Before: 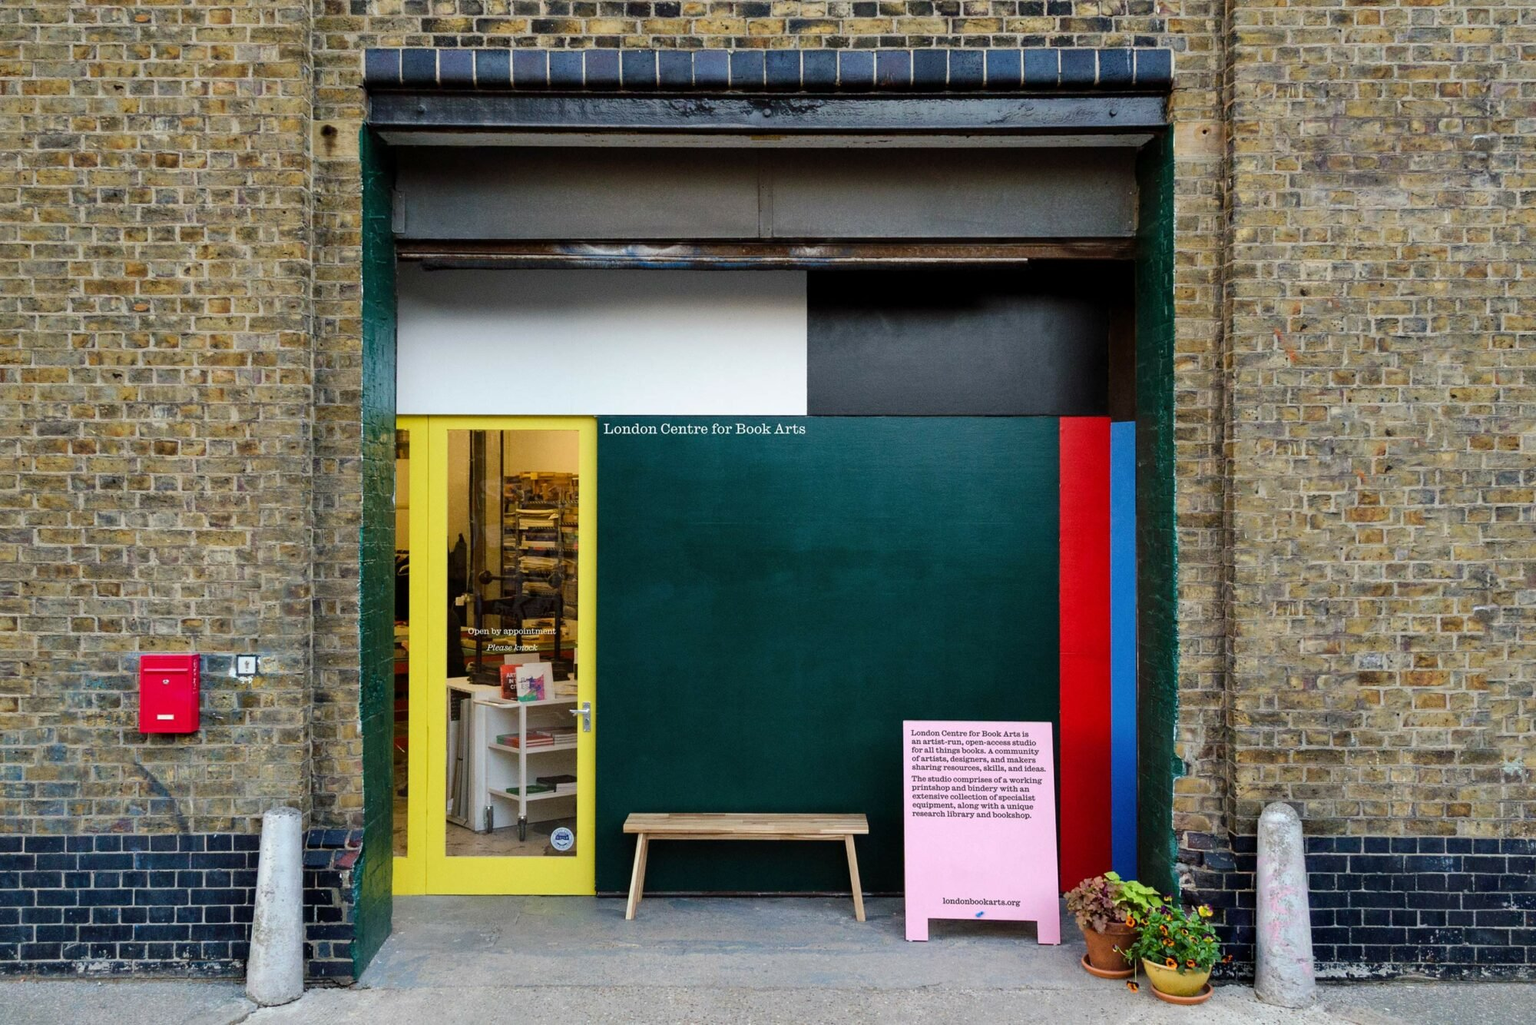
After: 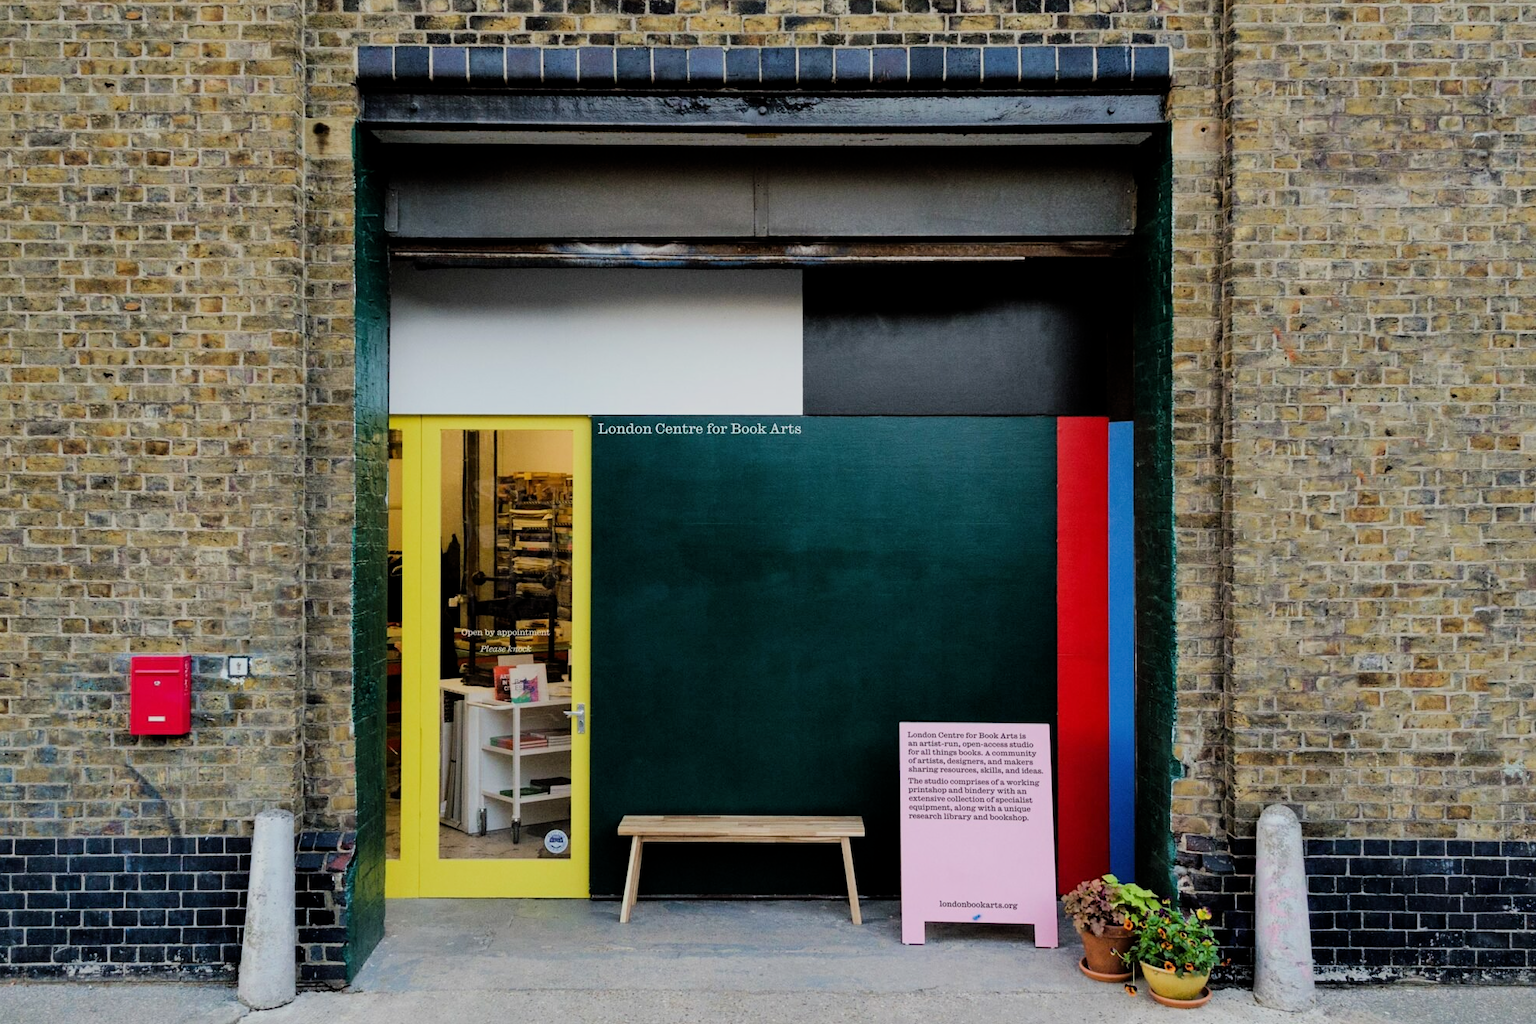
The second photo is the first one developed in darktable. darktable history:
crop and rotate: left 0.68%, top 0.31%, bottom 0.396%
filmic rgb: middle gray luminance 29.21%, black relative exposure -10.33 EV, white relative exposure 5.49 EV, target black luminance 0%, hardness 3.92, latitude 1.48%, contrast 1.123, highlights saturation mix 6.35%, shadows ↔ highlights balance 14.59%
